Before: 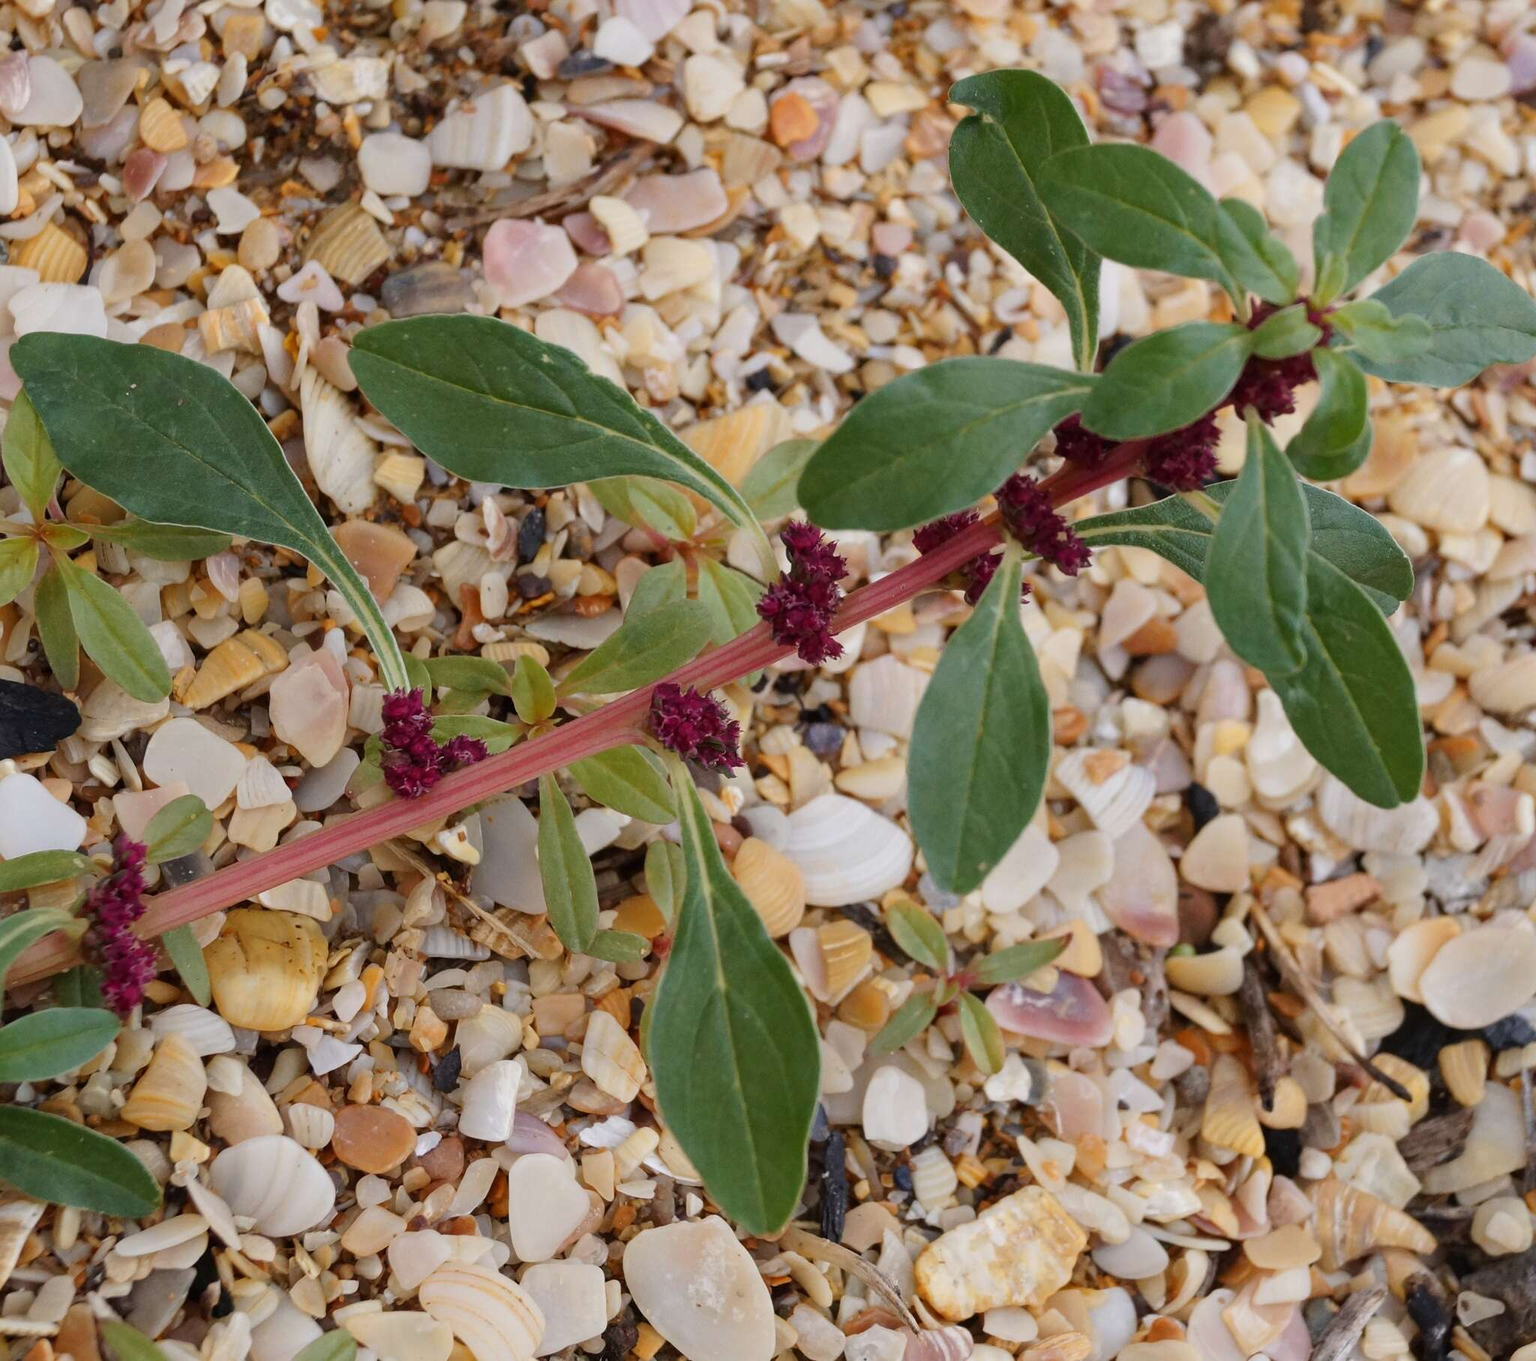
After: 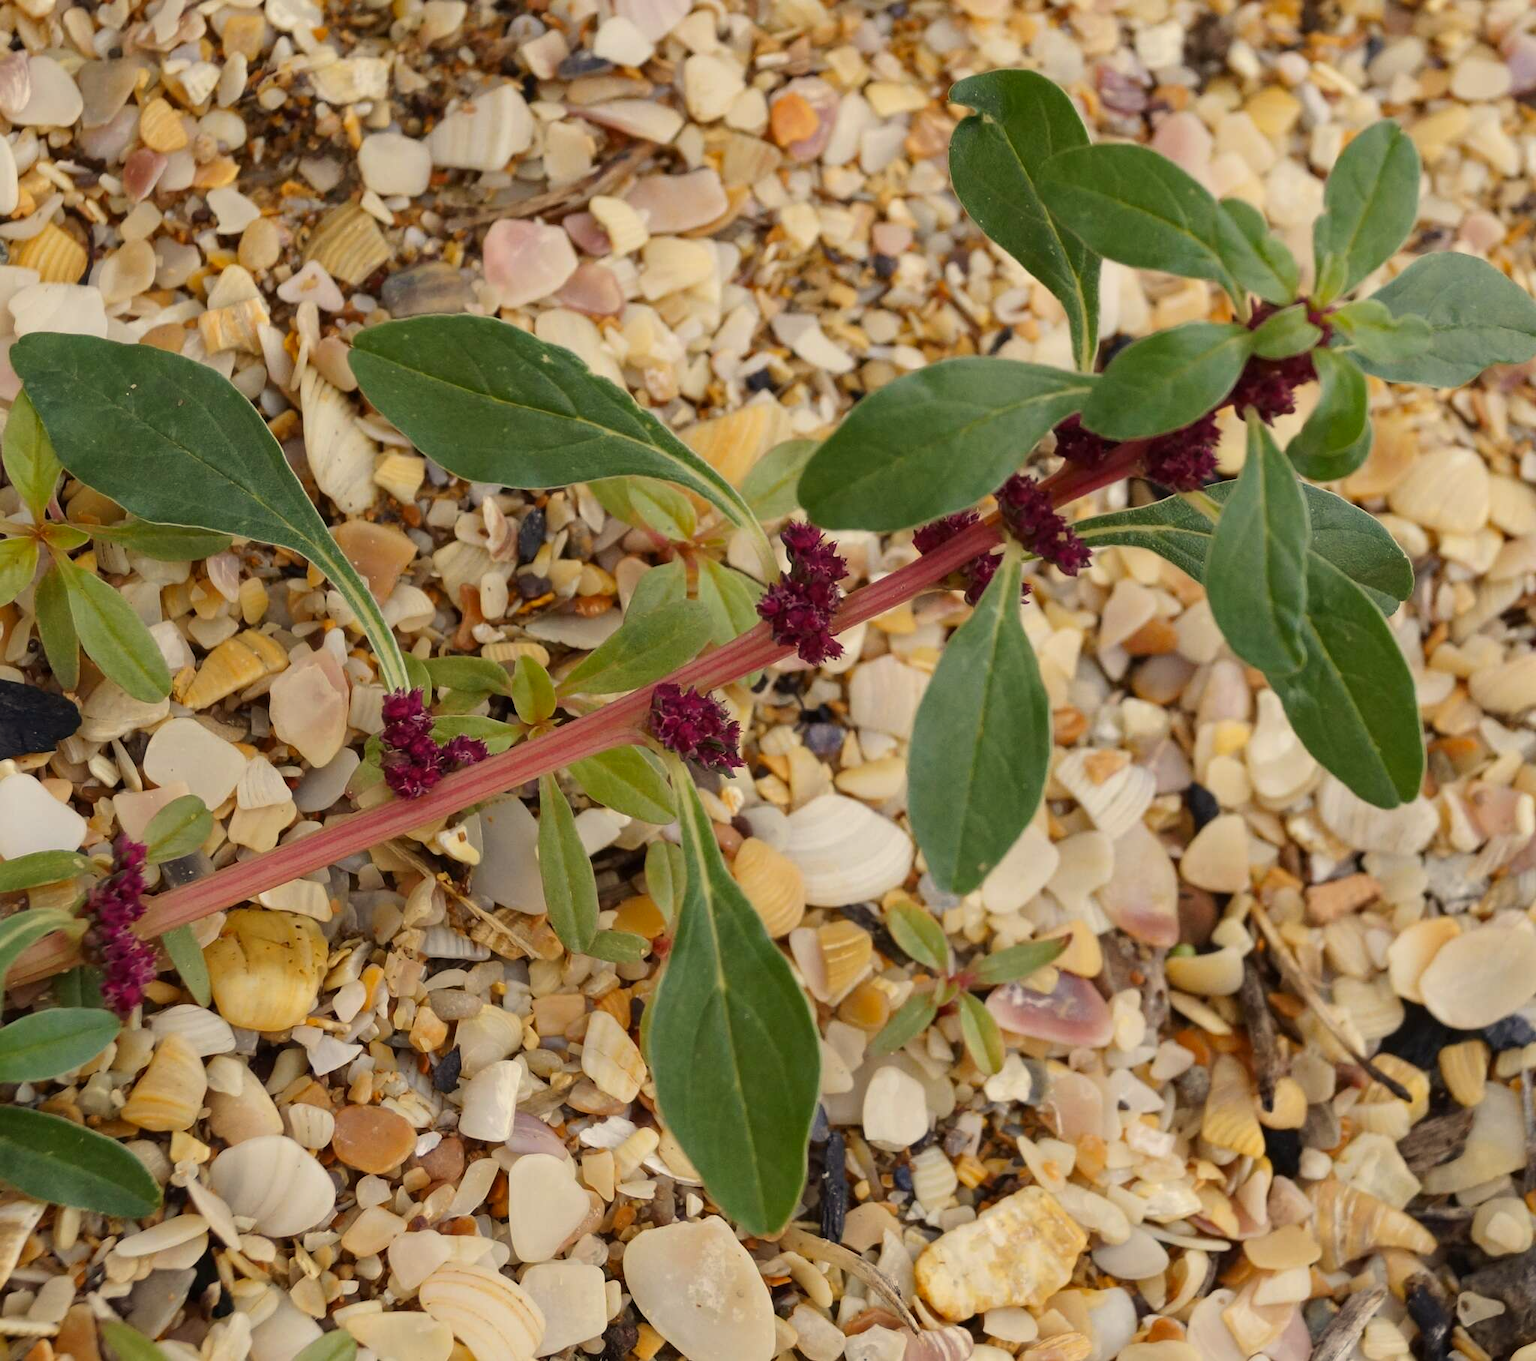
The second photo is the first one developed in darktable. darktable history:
color correction: highlights a* 1.37, highlights b* 17.23
